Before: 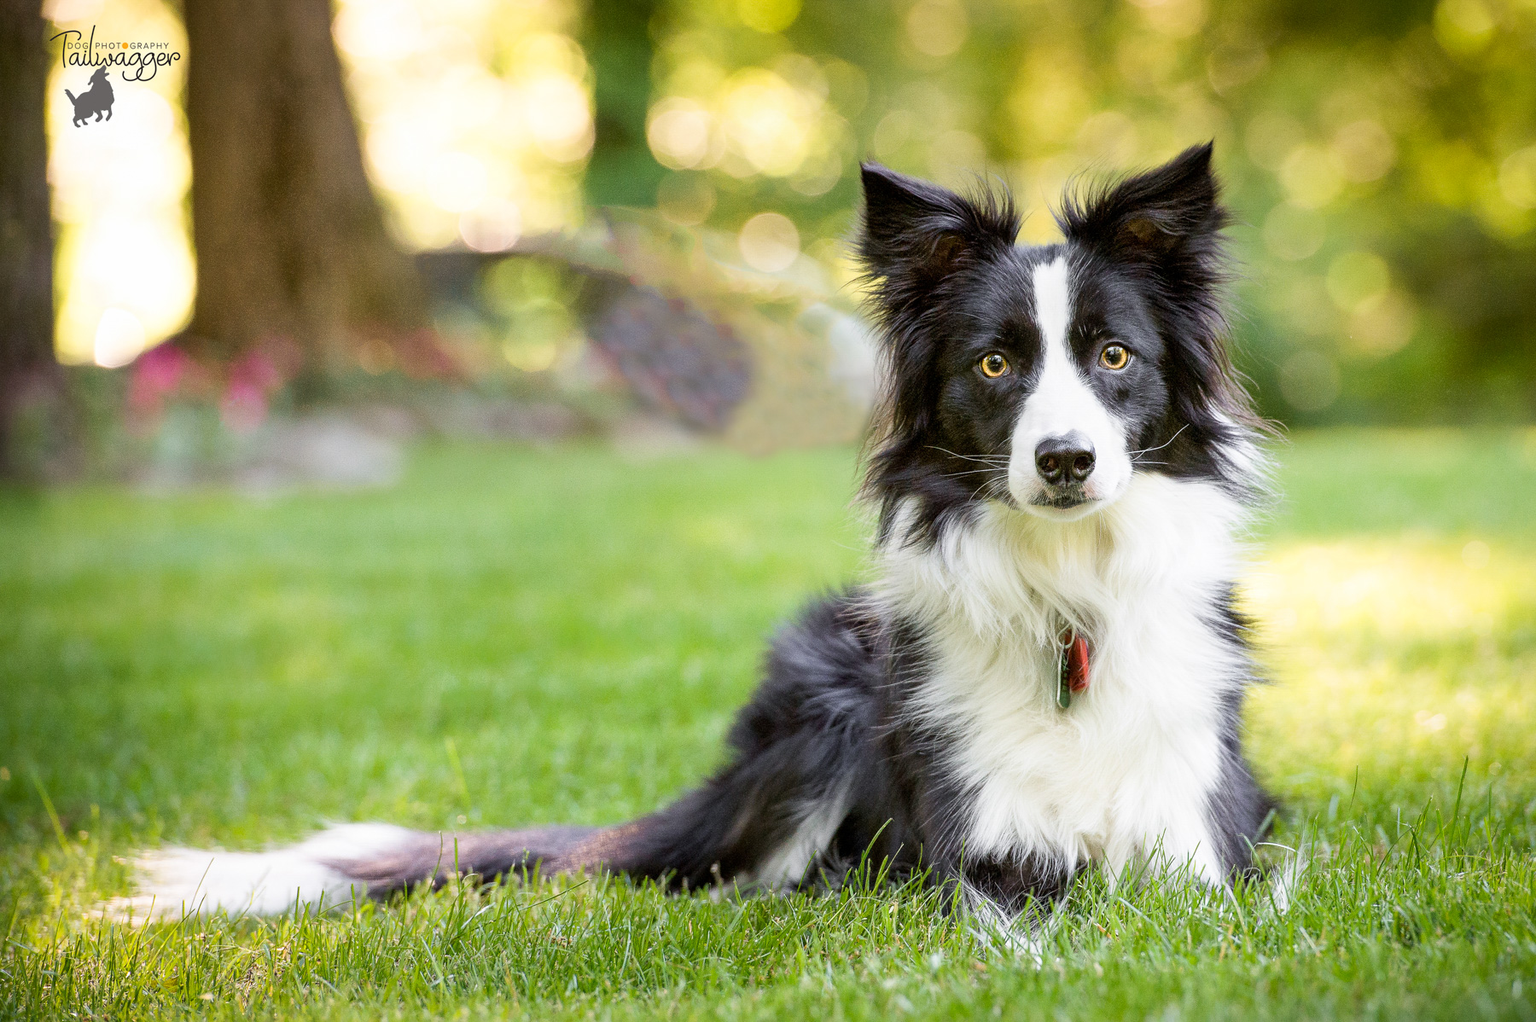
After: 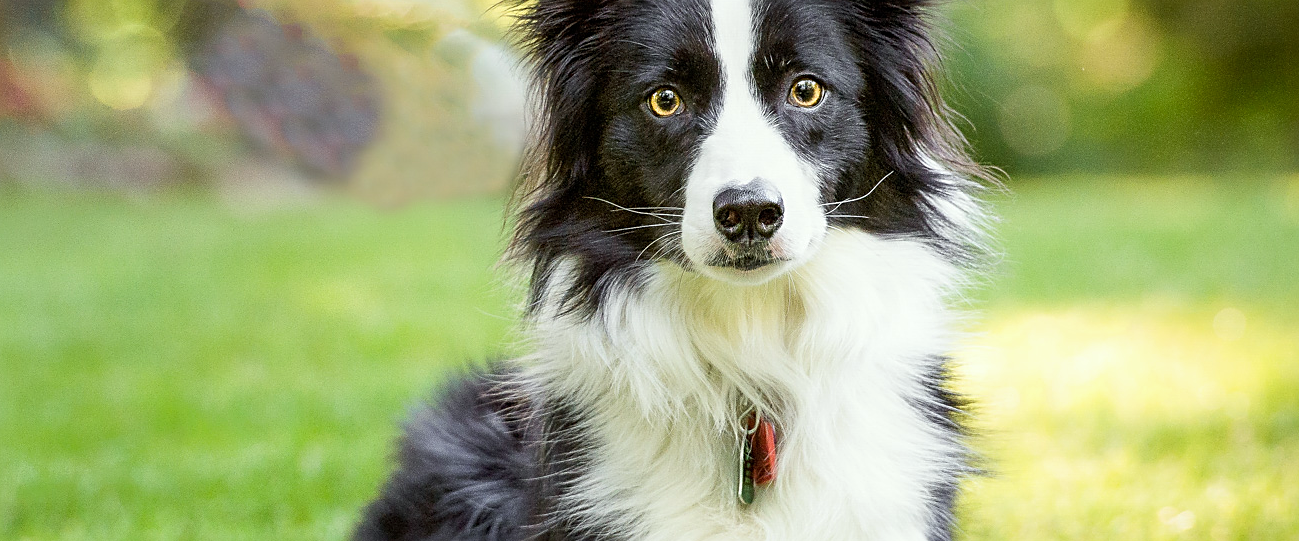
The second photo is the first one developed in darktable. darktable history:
crop and rotate: left 27.795%, top 27.361%, bottom 27.401%
color correction: highlights a* -2.71, highlights b* 2.34
sharpen: on, module defaults
